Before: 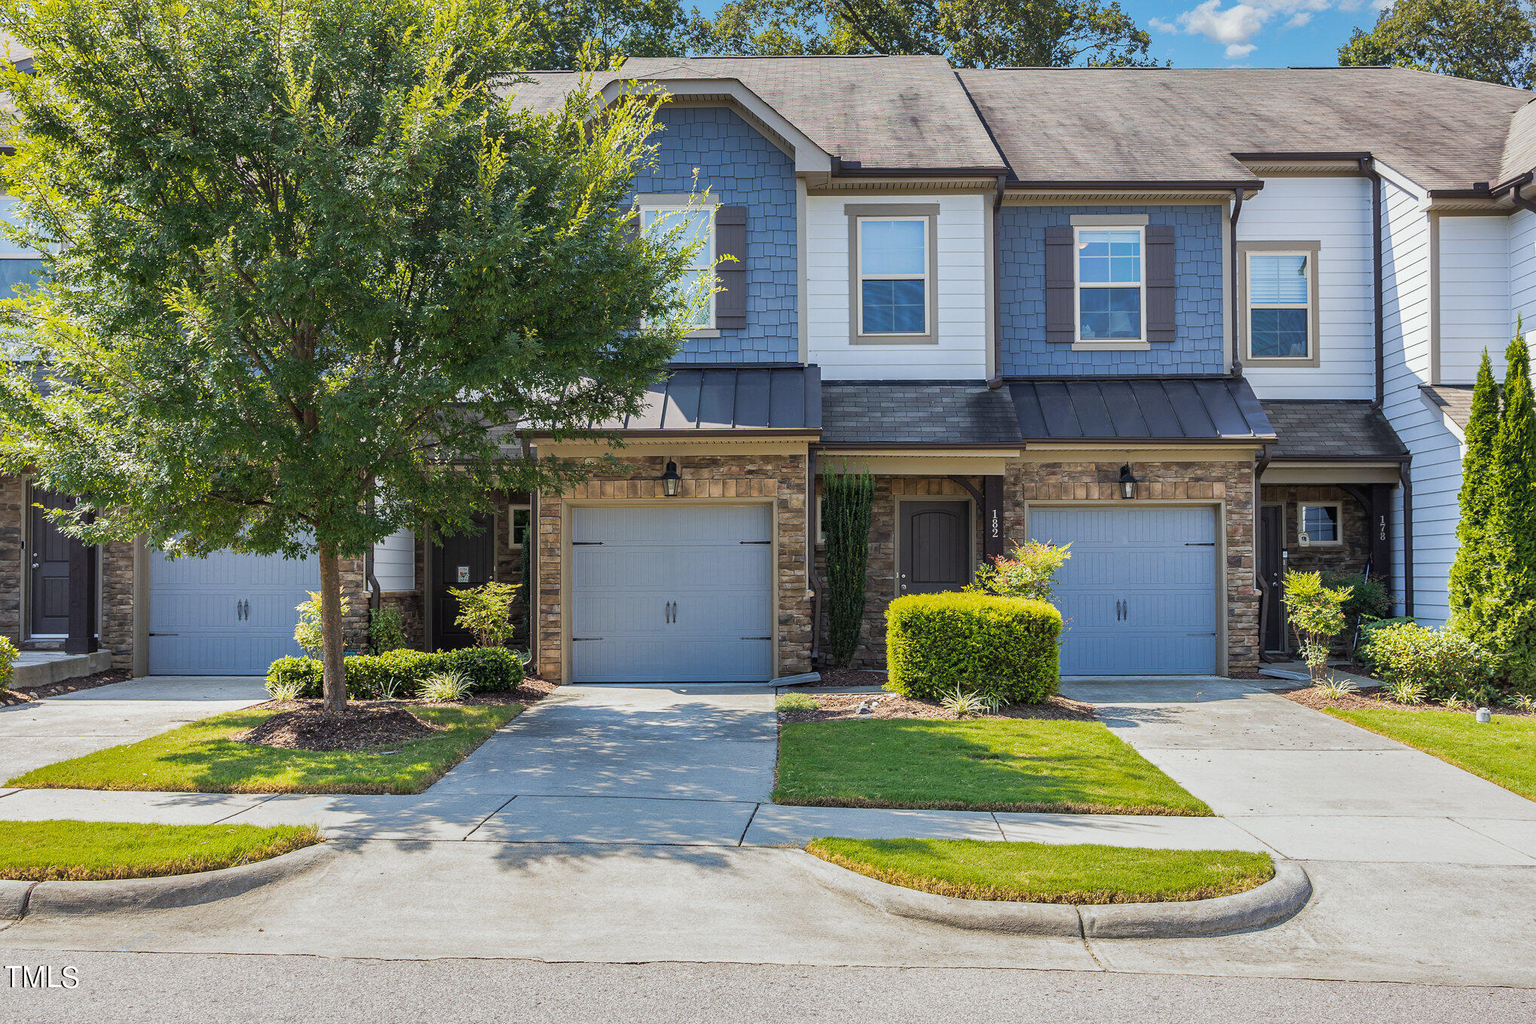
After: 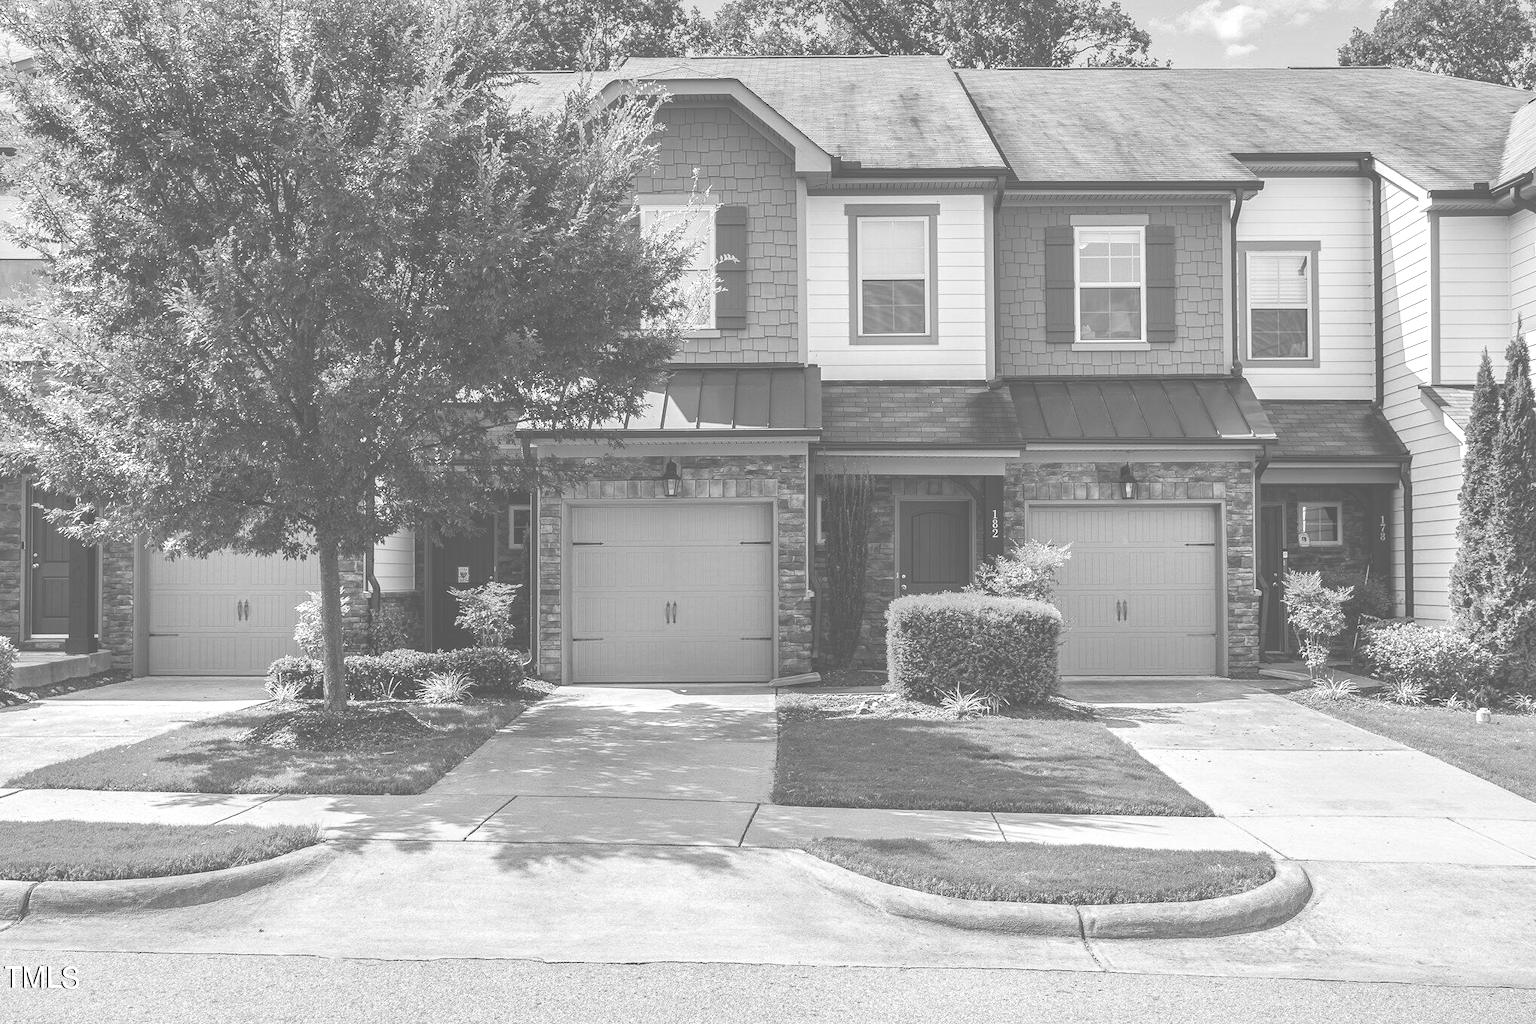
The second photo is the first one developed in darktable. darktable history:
exposure: black level correction -0.071, exposure 0.501 EV, compensate highlight preservation false
color calibration: output gray [0.21, 0.42, 0.37, 0], illuminant as shot in camera, x 0.358, y 0.373, temperature 4628.91 K
